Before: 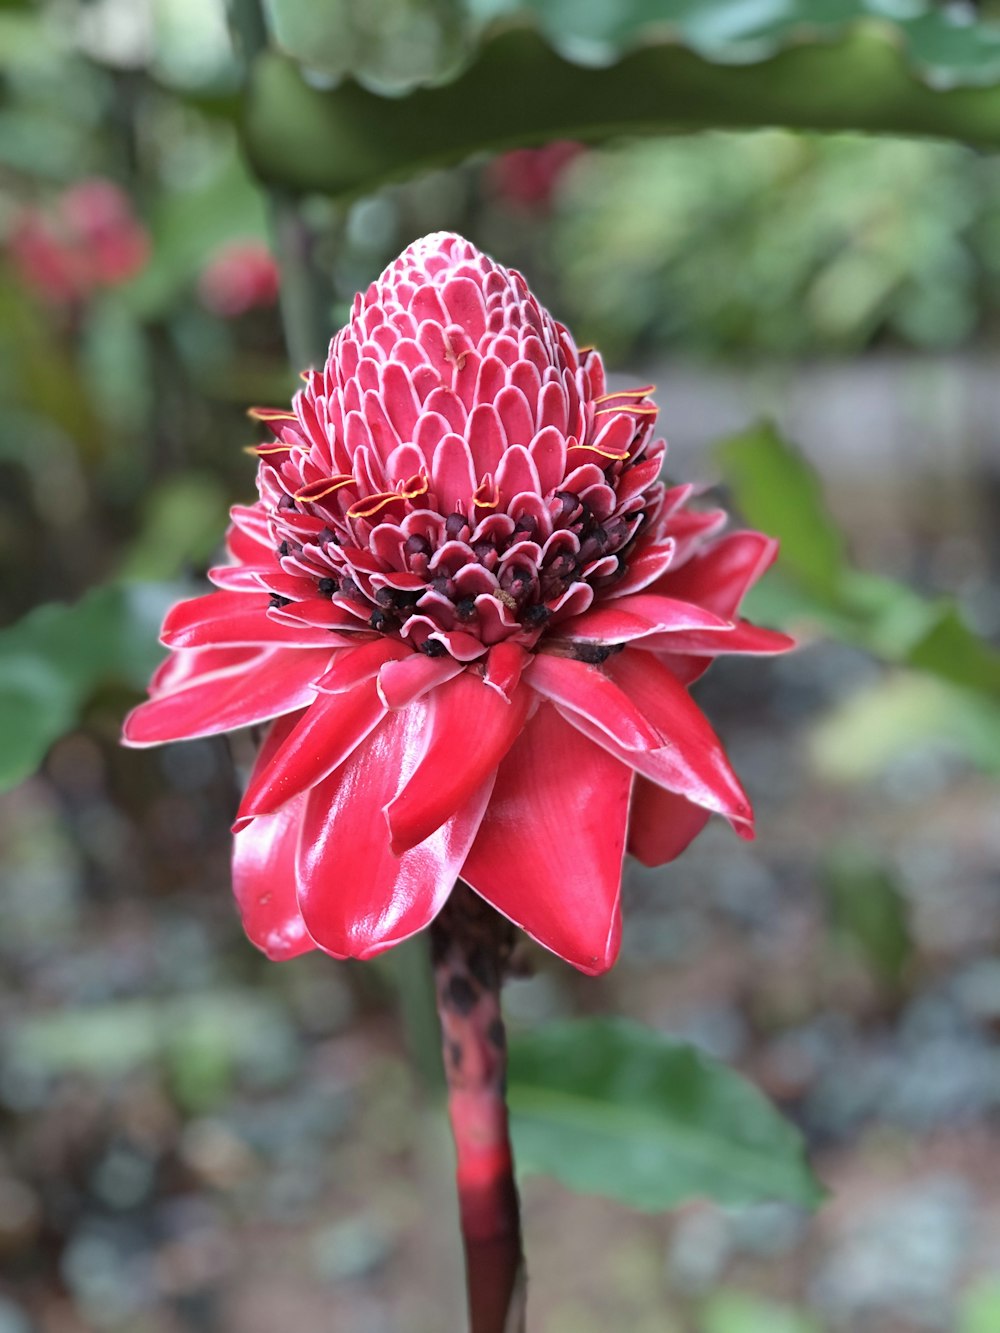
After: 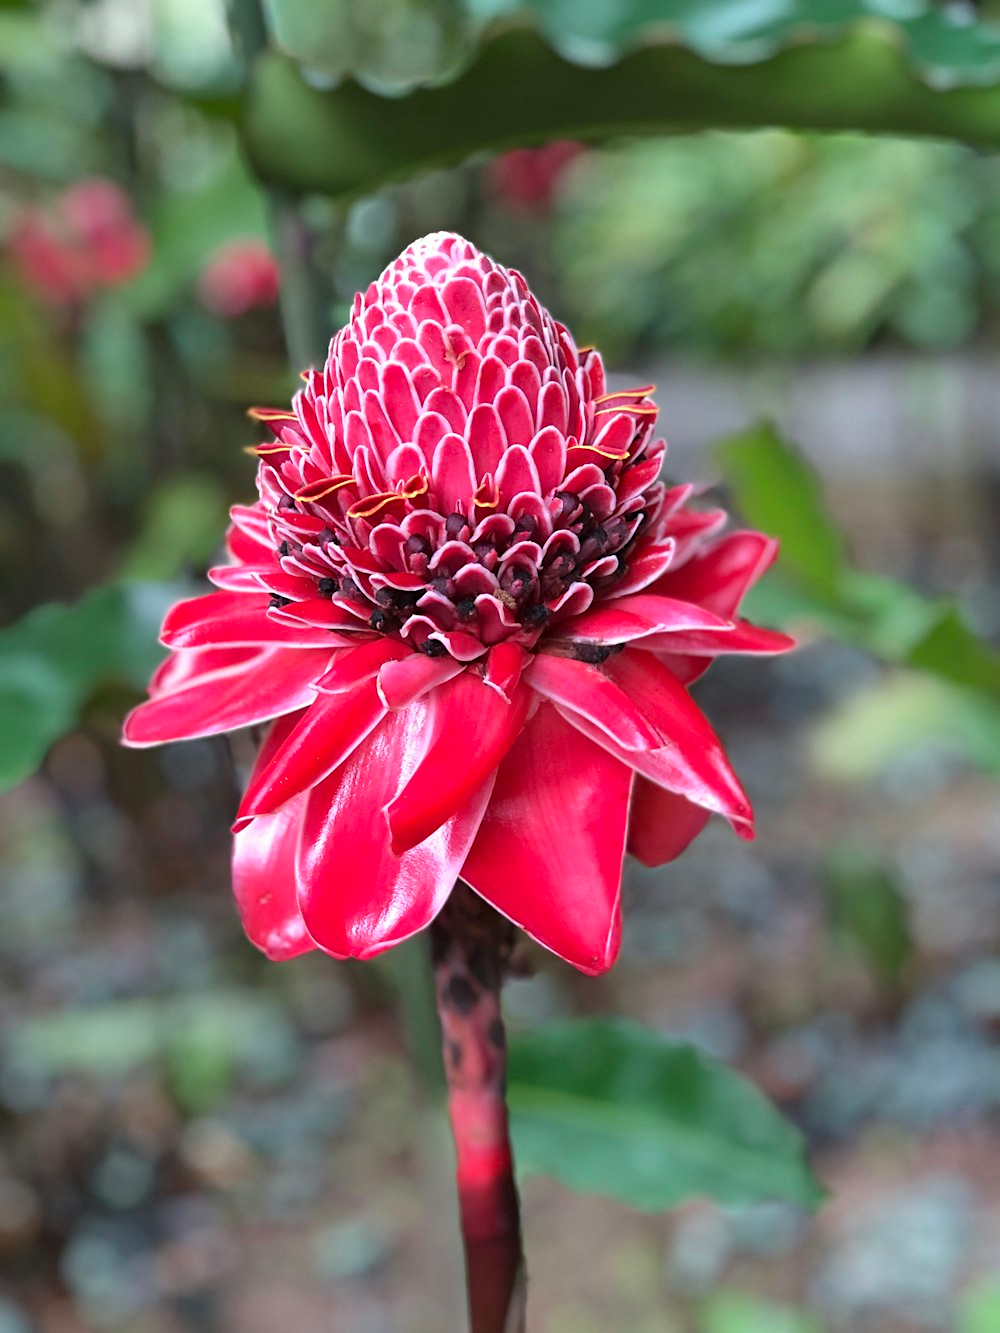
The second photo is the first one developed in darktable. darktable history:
sharpen: amount 0.2
levels: mode automatic, black 0.023%, white 99.97%, levels [0.062, 0.494, 0.925]
